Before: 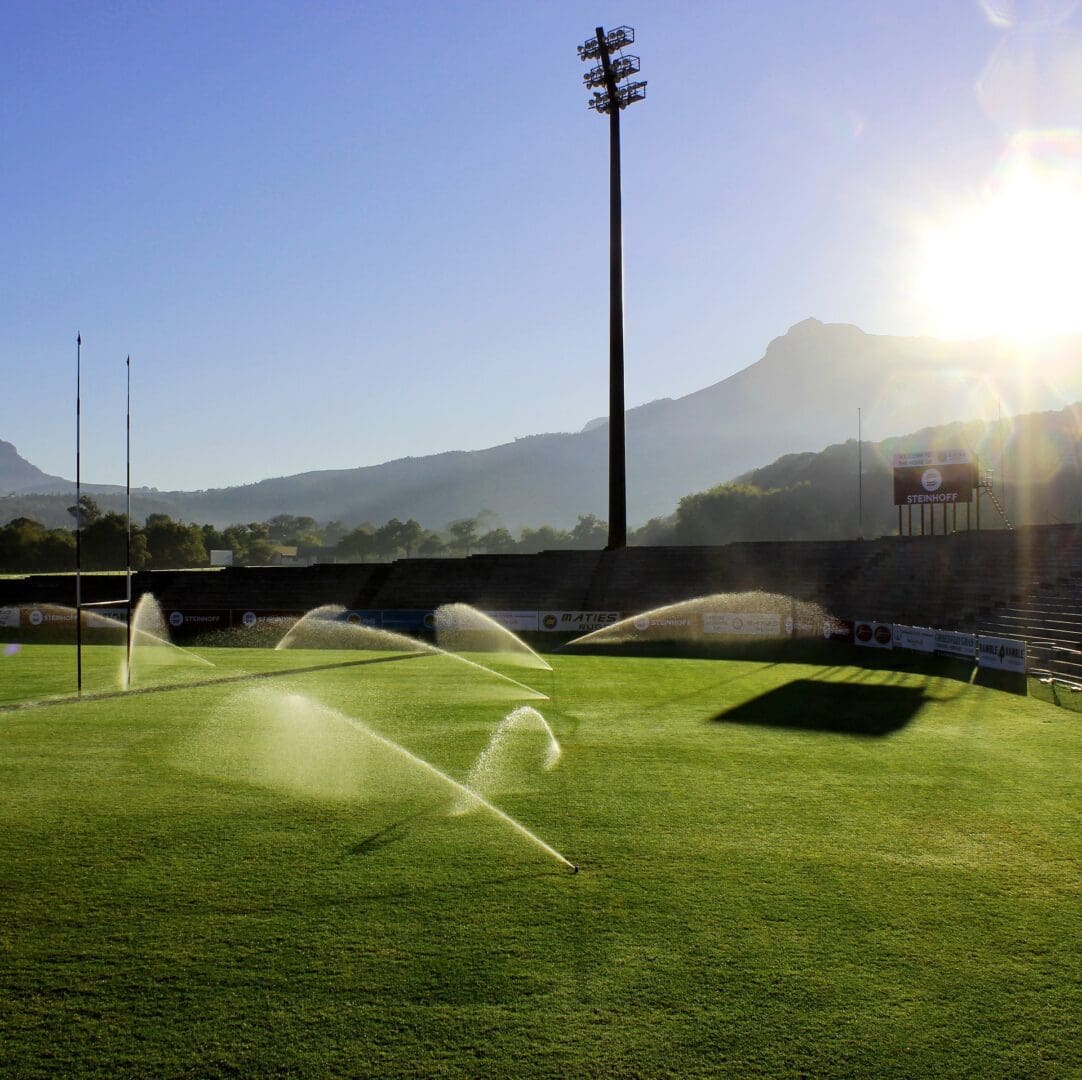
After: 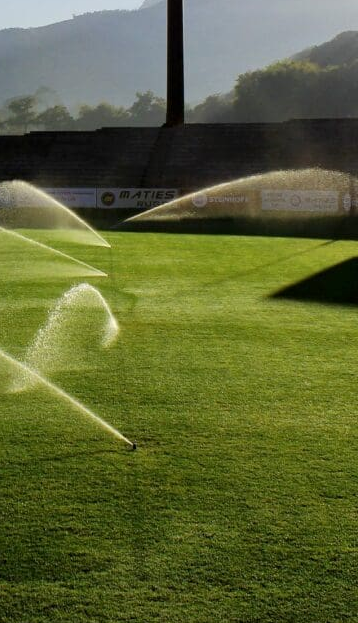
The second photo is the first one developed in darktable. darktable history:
exposure: black level correction 0.001, compensate highlight preservation false
crop: left 40.878%, top 39.176%, right 25.993%, bottom 3.081%
